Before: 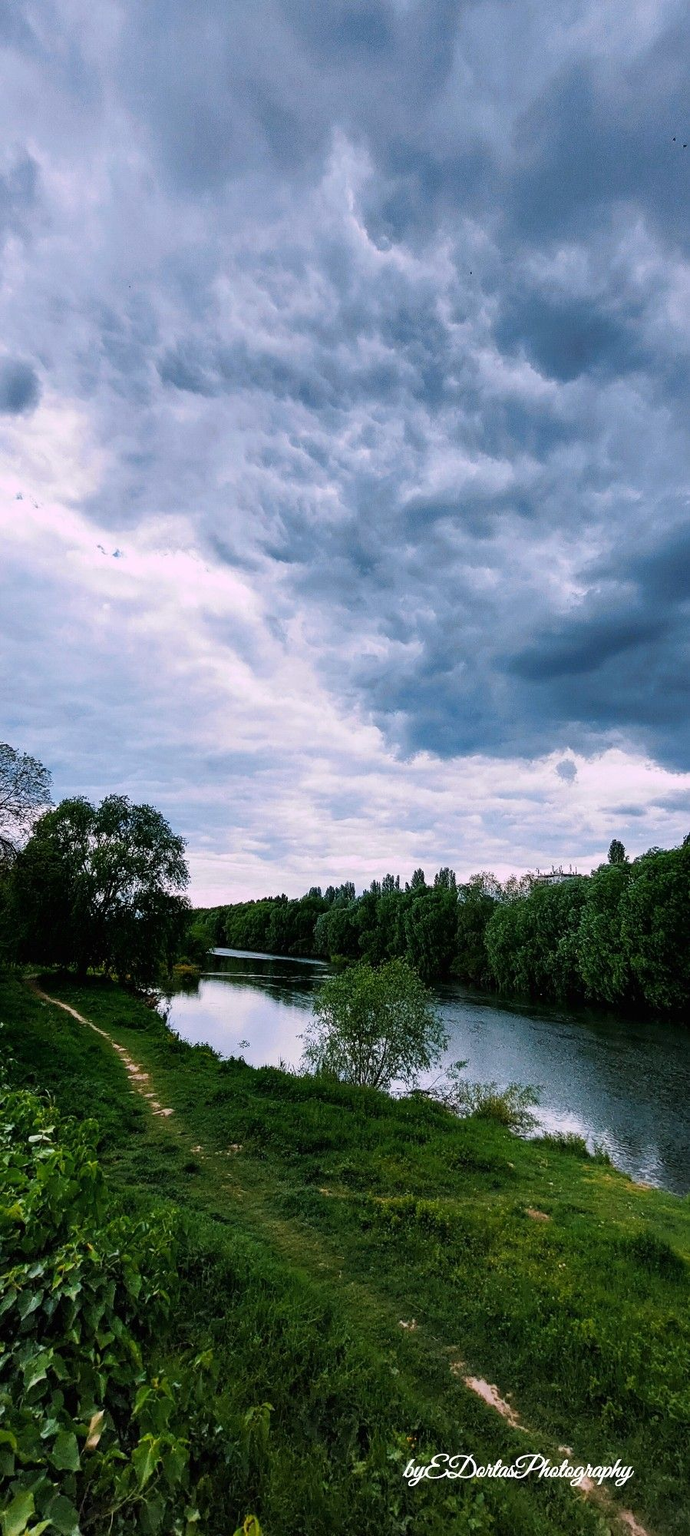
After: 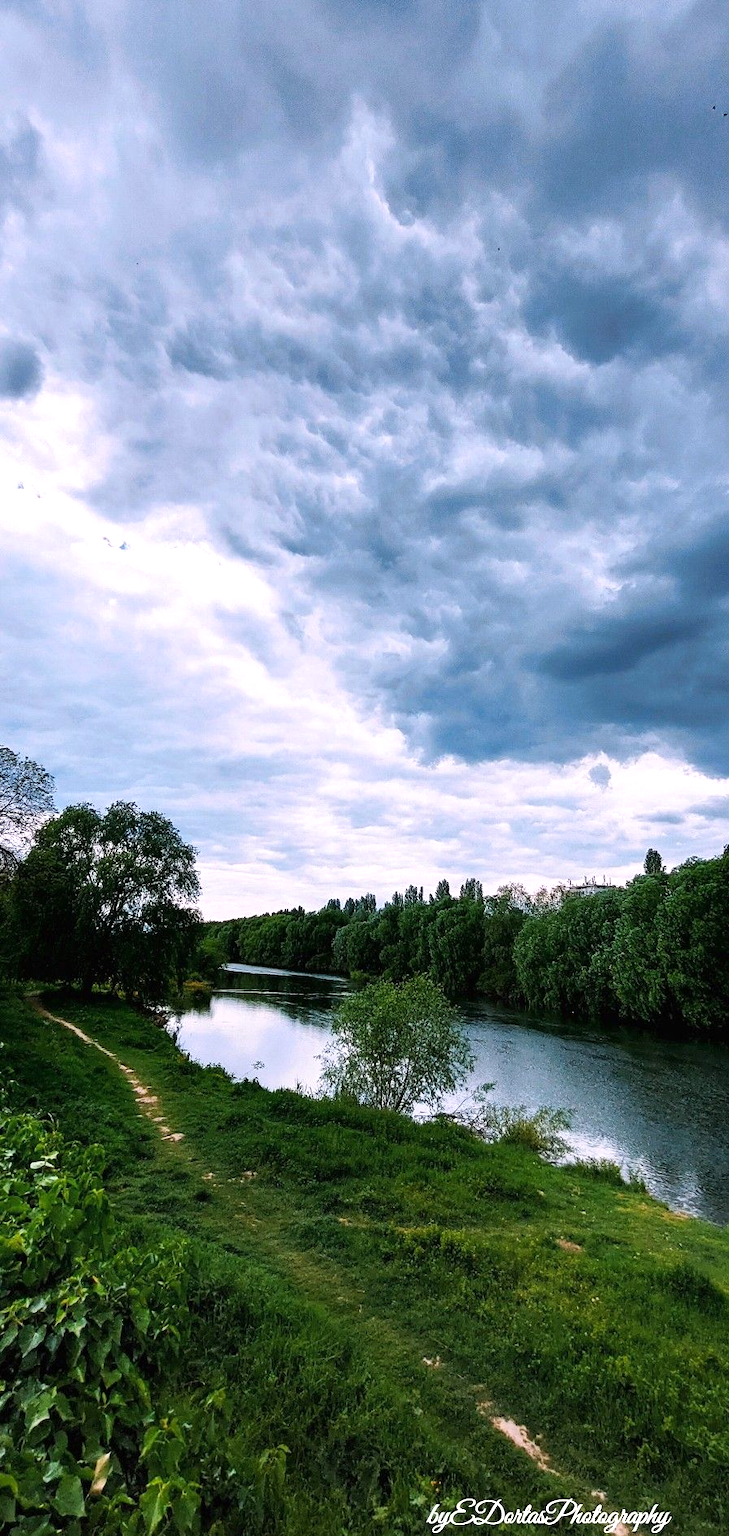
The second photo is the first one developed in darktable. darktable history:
white balance: emerald 1
crop and rotate: top 2.479%, bottom 3.018%
exposure: exposure 0.4 EV, compensate highlight preservation false
